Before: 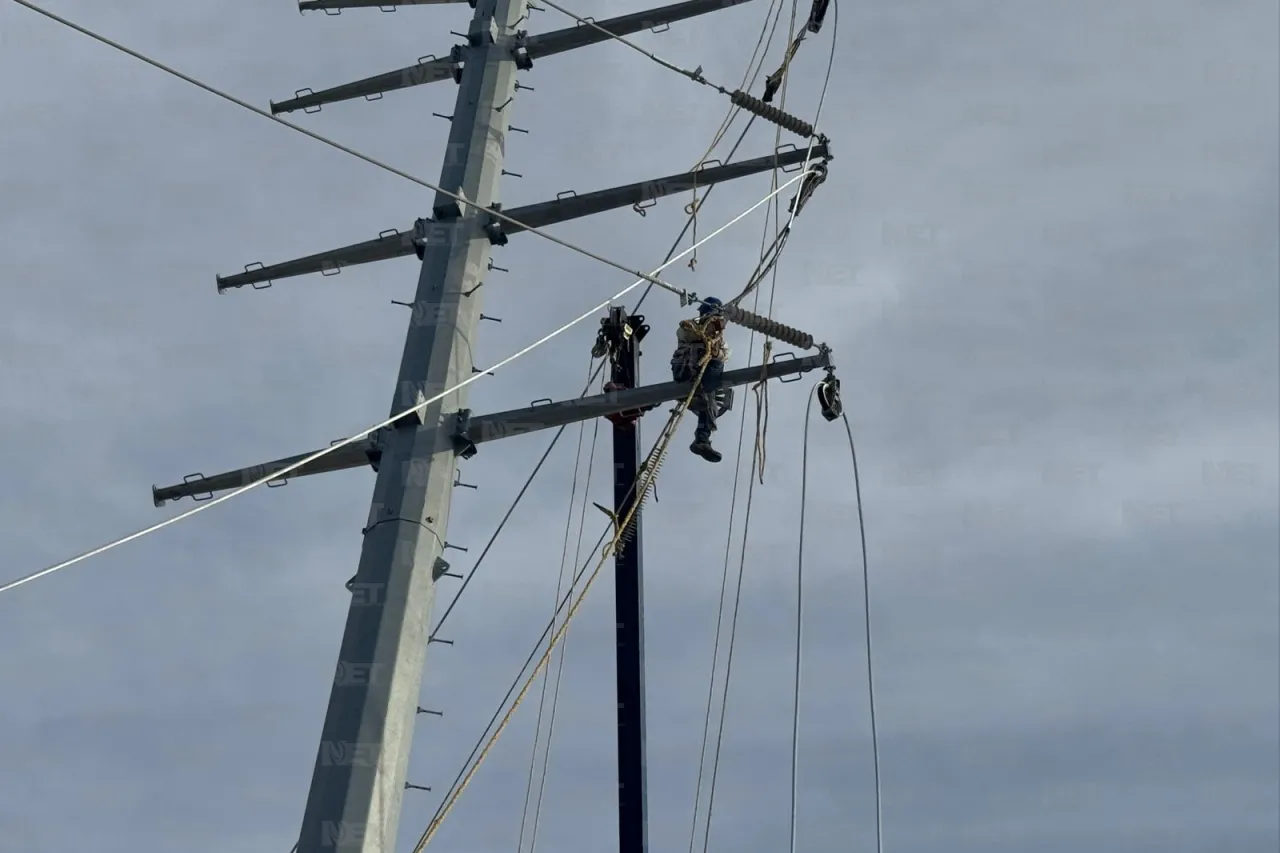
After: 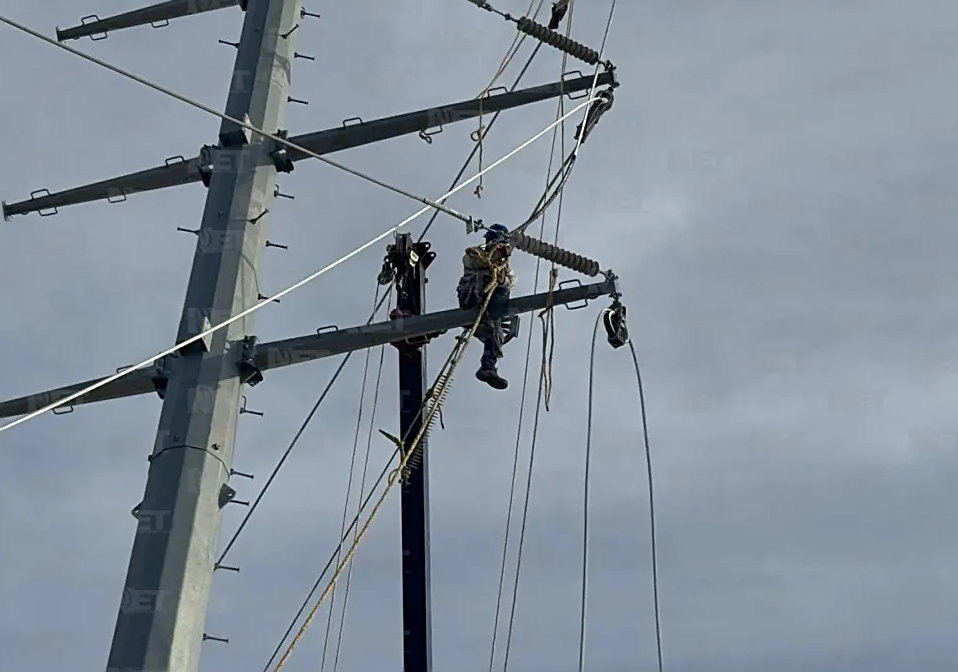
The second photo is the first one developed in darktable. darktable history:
crop: left 16.768%, top 8.653%, right 8.362%, bottom 12.485%
sharpen: on, module defaults
